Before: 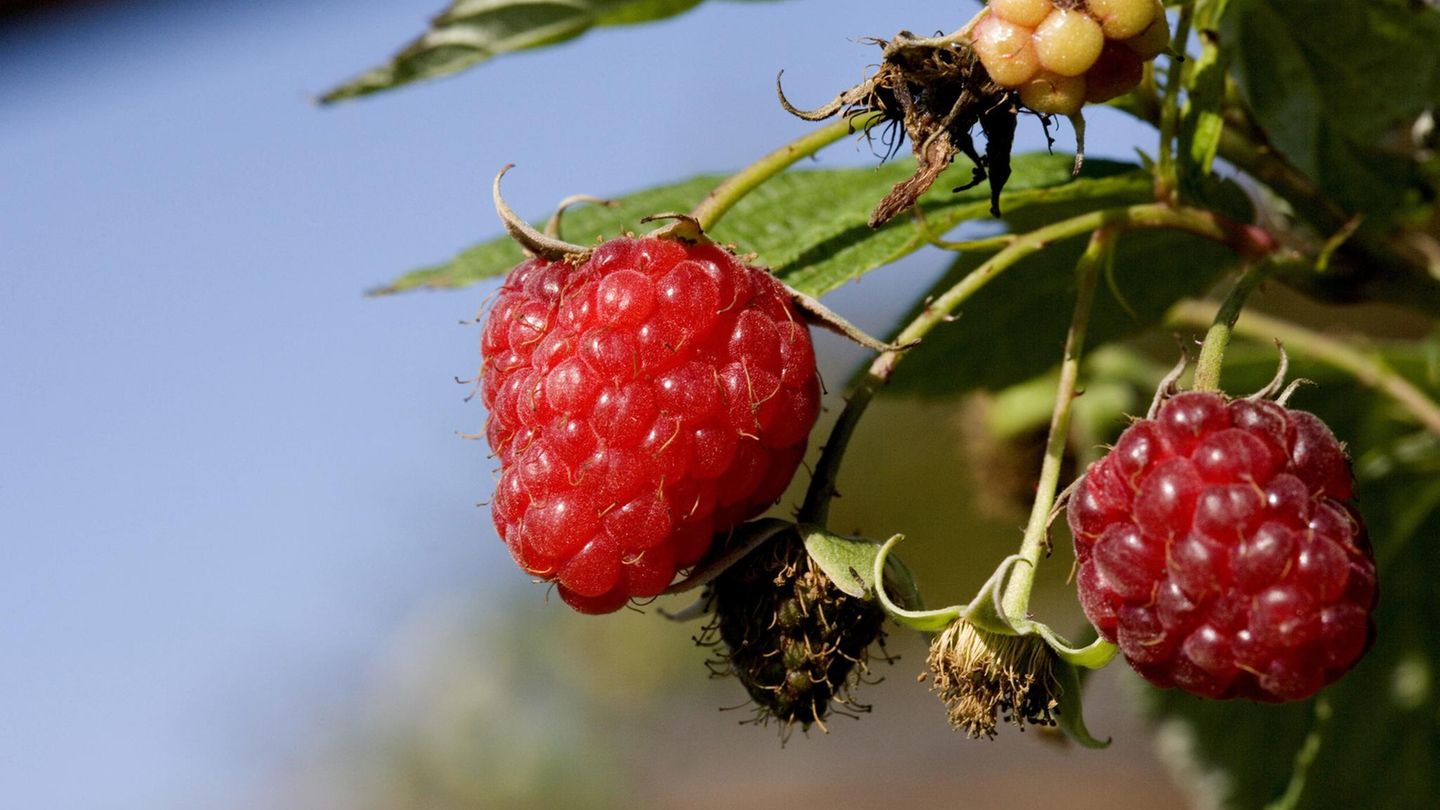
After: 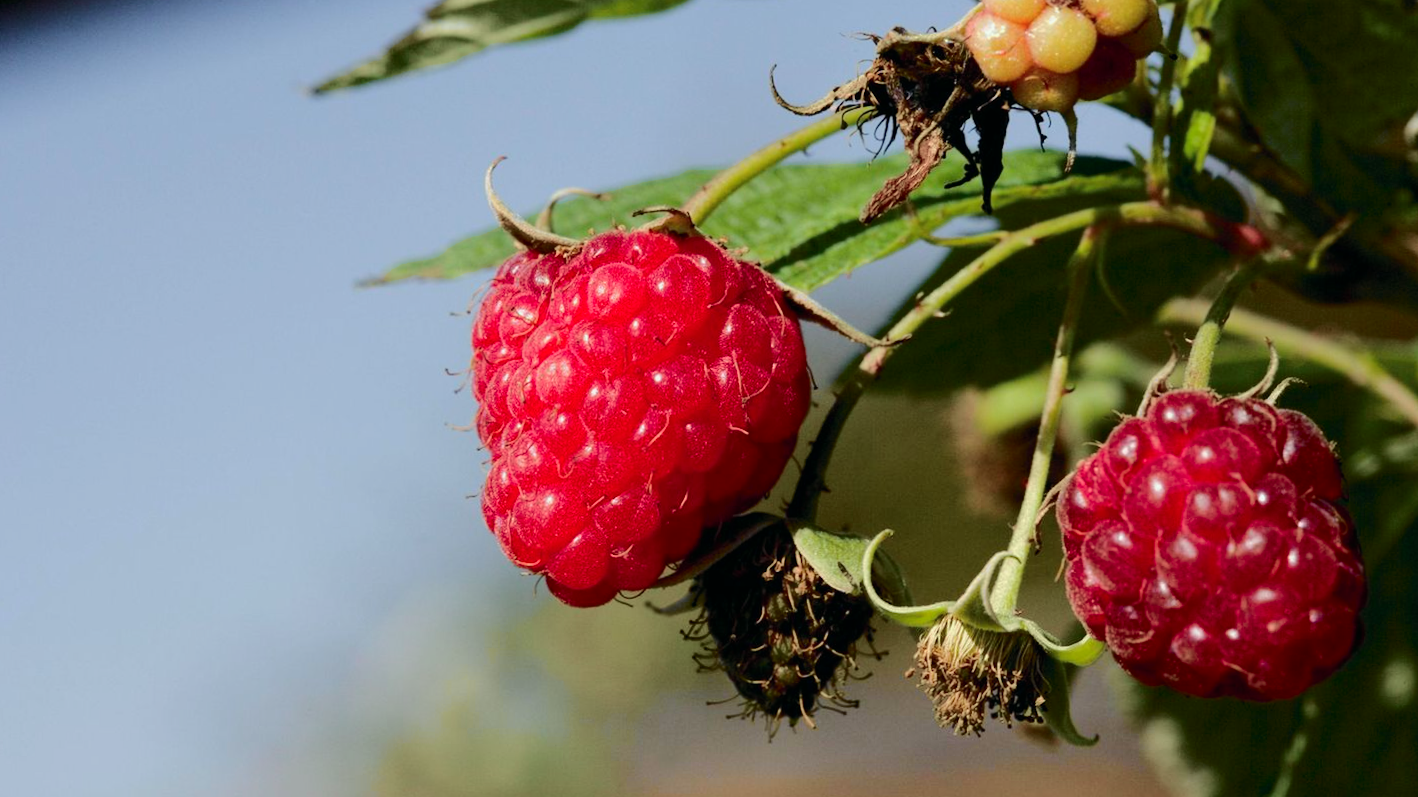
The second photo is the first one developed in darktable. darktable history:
color correction: highlights a* -2.68, highlights b* 2.57
crop and rotate: angle -0.5°
tone curve: curves: ch0 [(0, 0.003) (0.211, 0.174) (0.482, 0.519) (0.843, 0.821) (0.992, 0.971)]; ch1 [(0, 0) (0.276, 0.206) (0.393, 0.364) (0.482, 0.477) (0.506, 0.5) (0.523, 0.523) (0.572, 0.592) (0.695, 0.767) (1, 1)]; ch2 [(0, 0) (0.438, 0.456) (0.498, 0.497) (0.536, 0.527) (0.562, 0.584) (0.619, 0.602) (0.698, 0.698) (1, 1)], color space Lab, independent channels, preserve colors none
